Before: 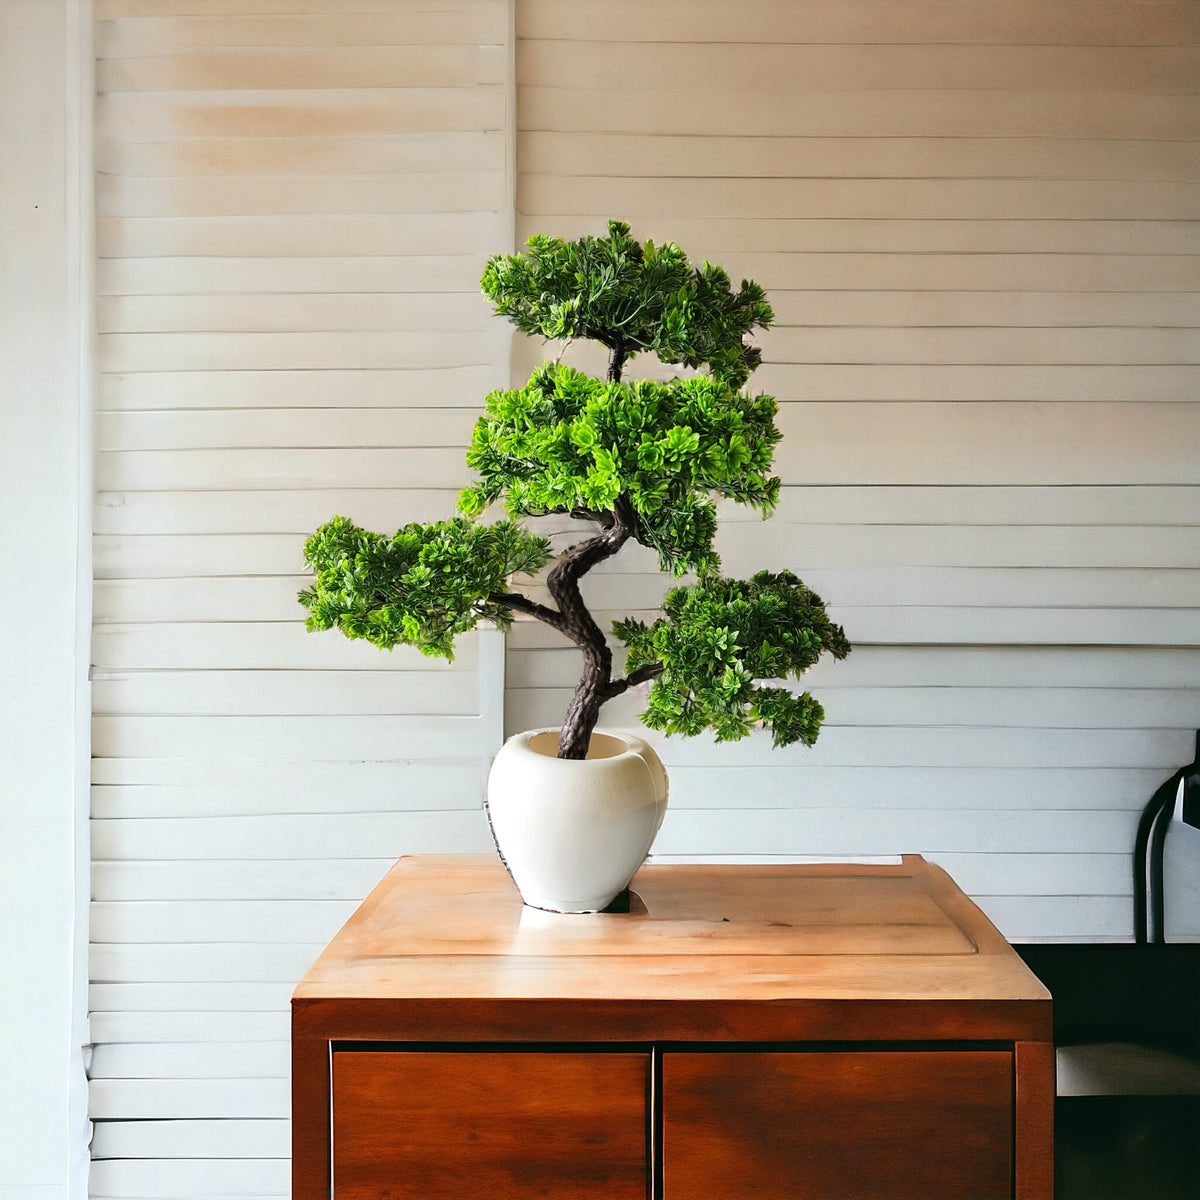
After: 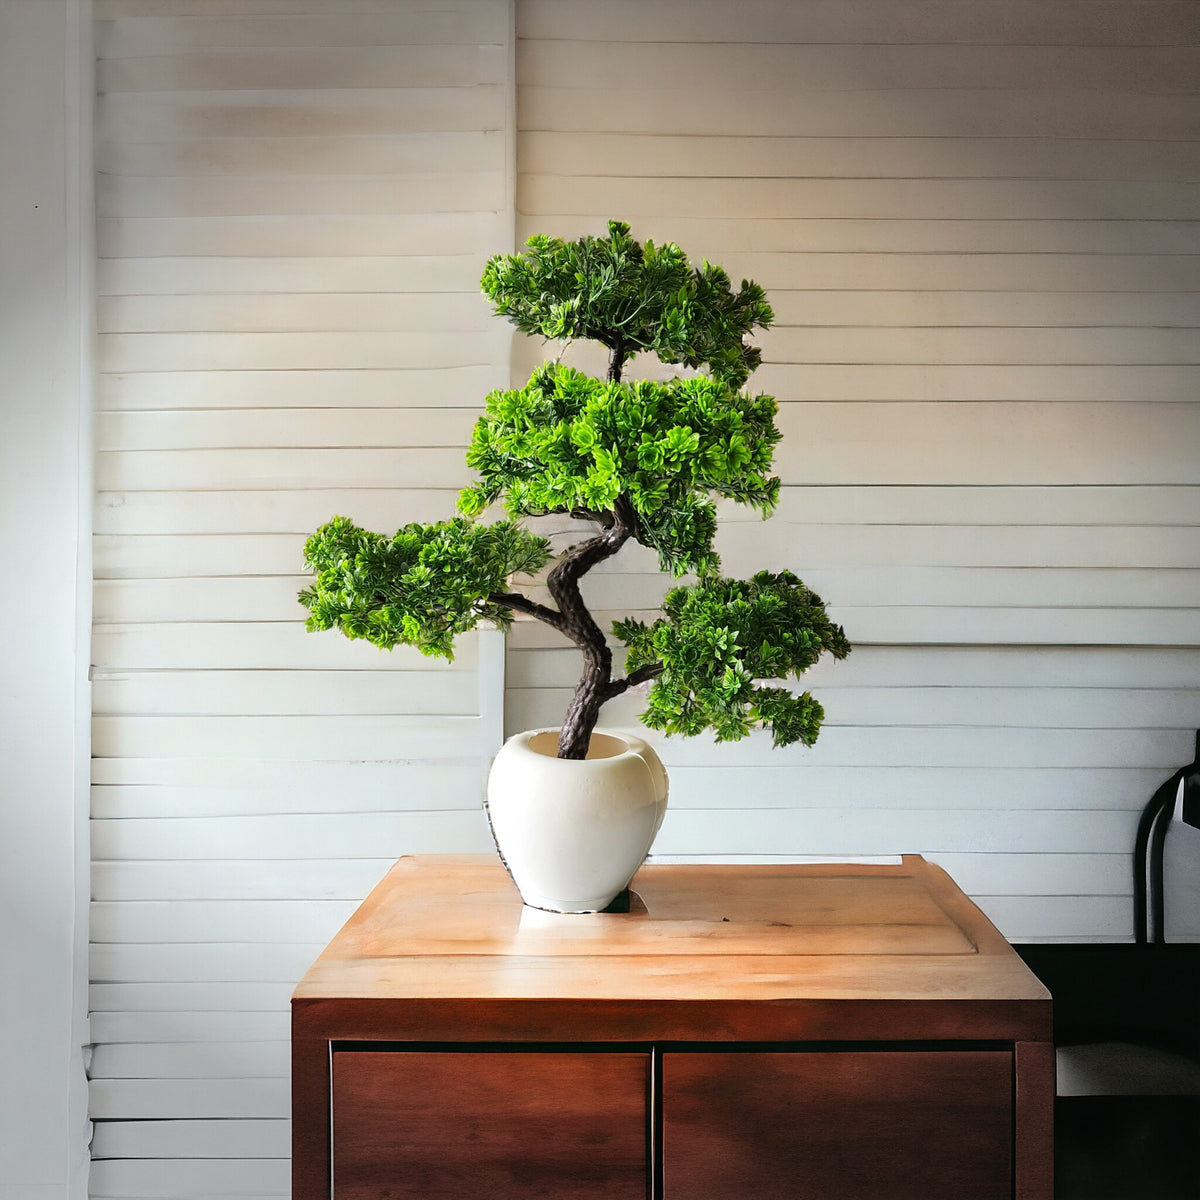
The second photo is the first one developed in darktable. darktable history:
vignetting: fall-off start 90.02%, fall-off radius 39.24%, width/height ratio 1.215, shape 1.29
